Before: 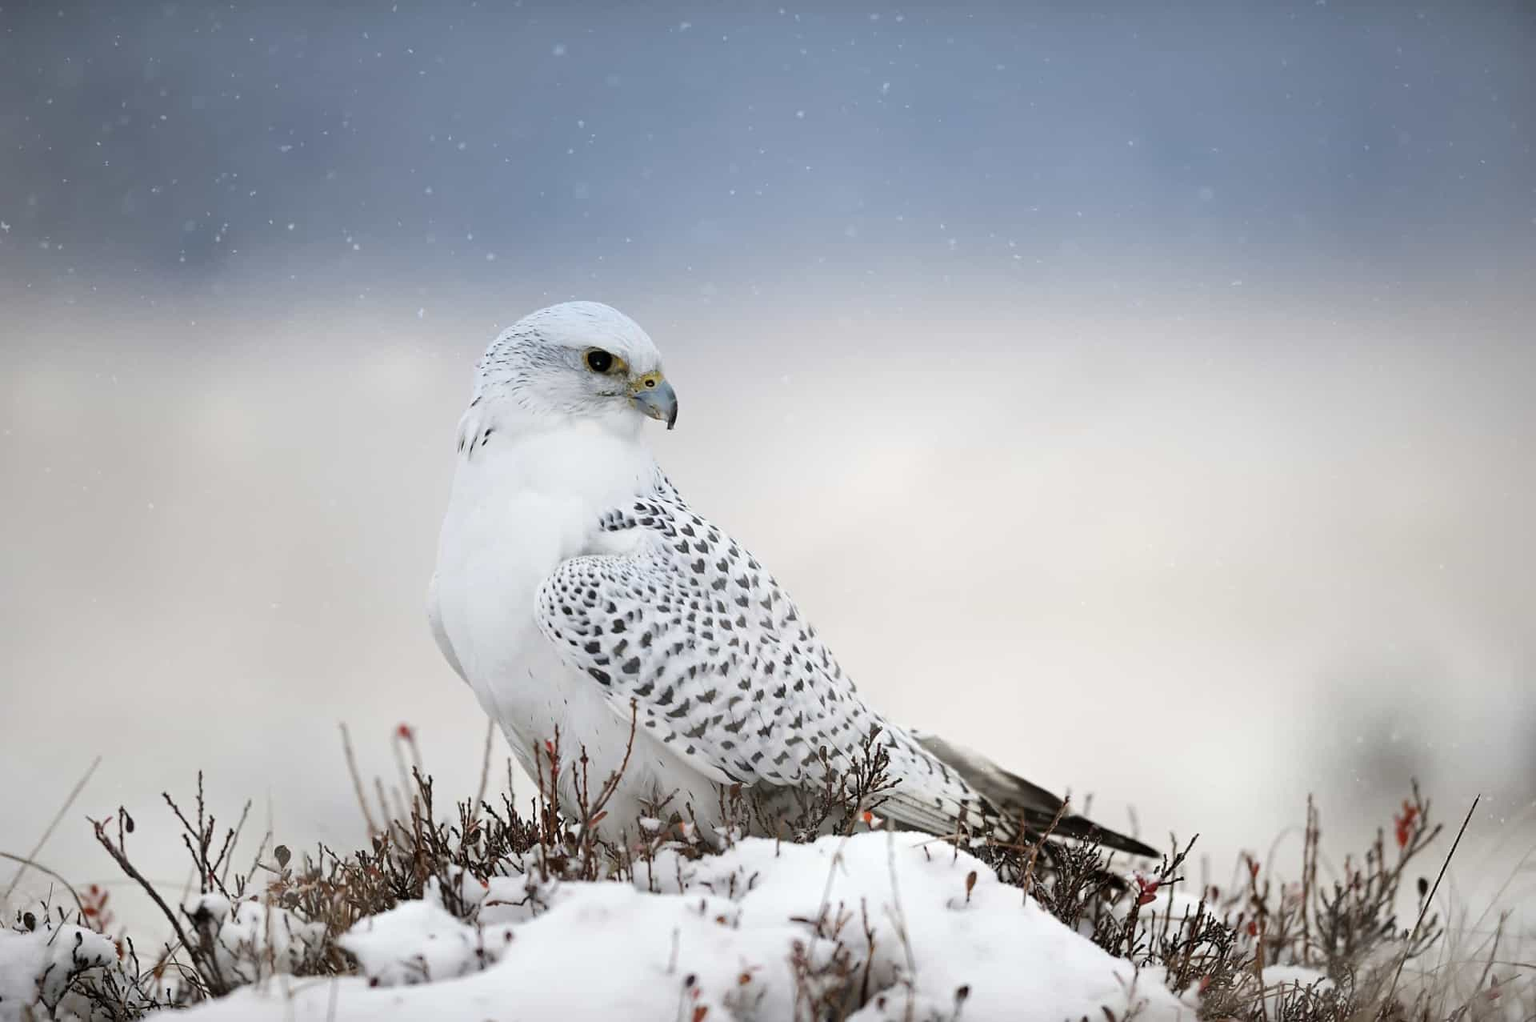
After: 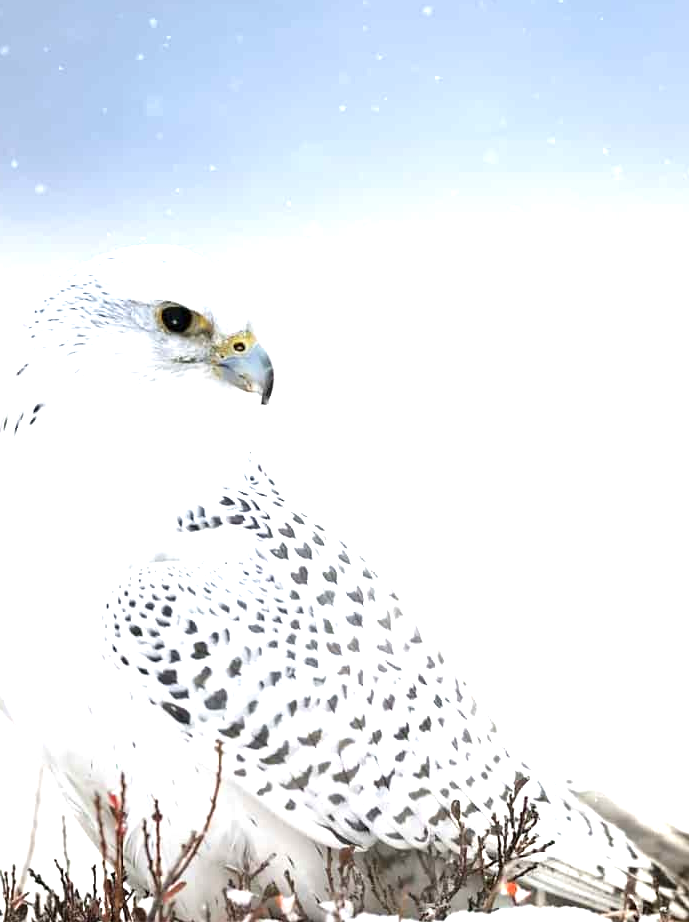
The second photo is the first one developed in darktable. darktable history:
crop and rotate: left 29.889%, top 10.34%, right 34.21%, bottom 17.457%
exposure: exposure 1.23 EV, compensate exposure bias true, compensate highlight preservation false
